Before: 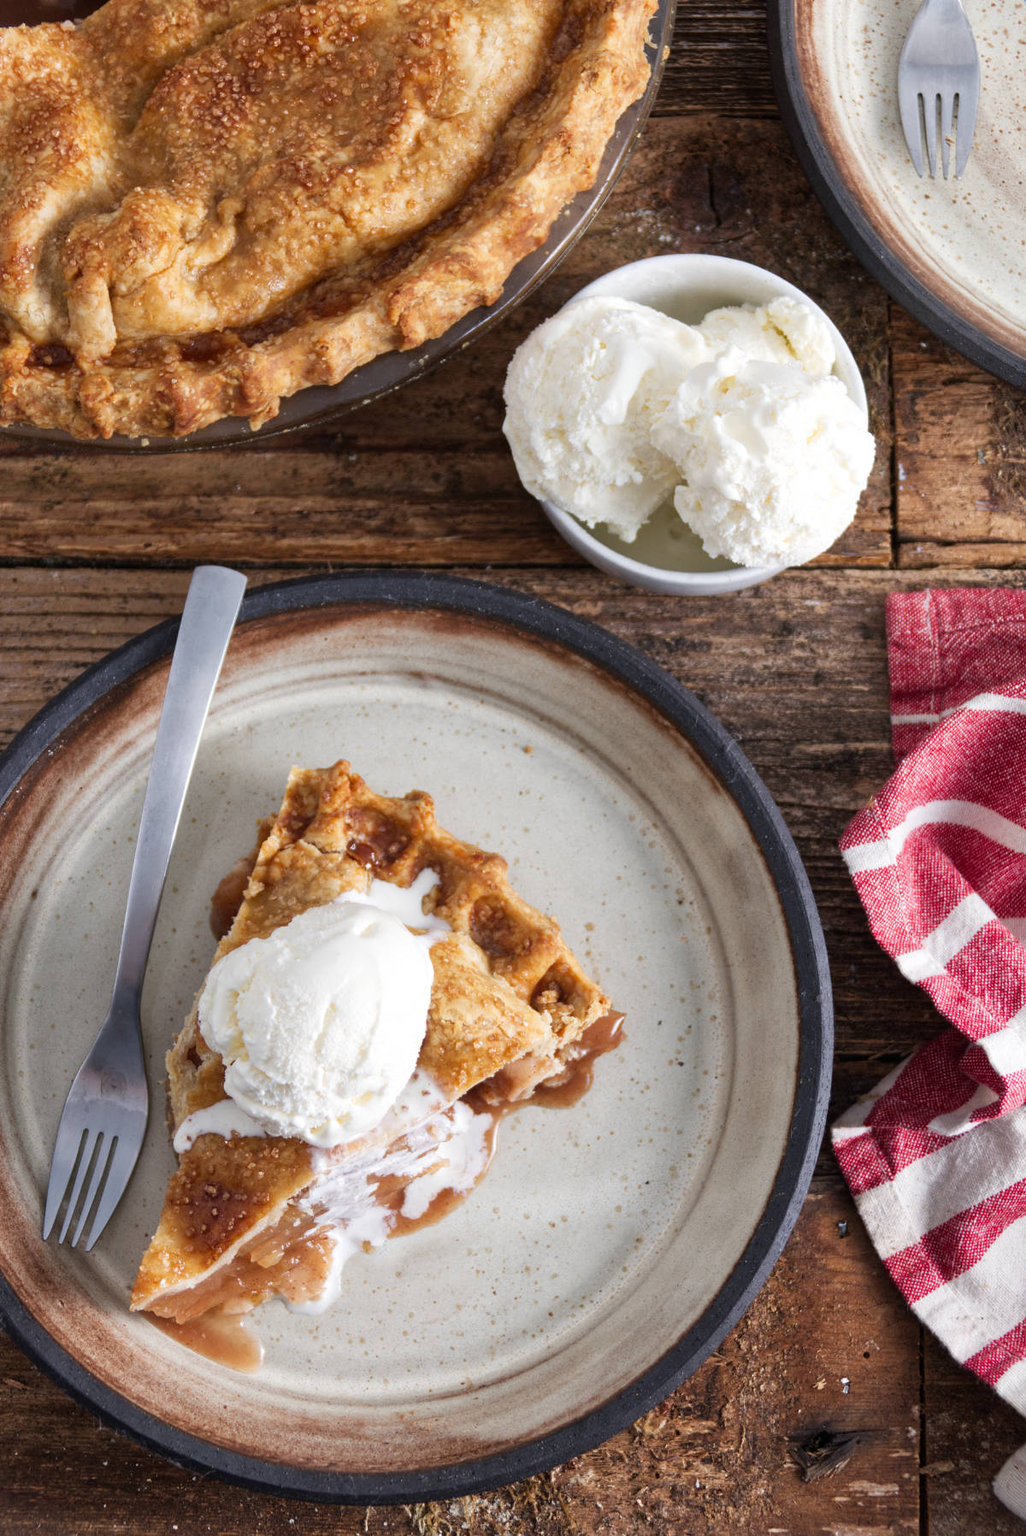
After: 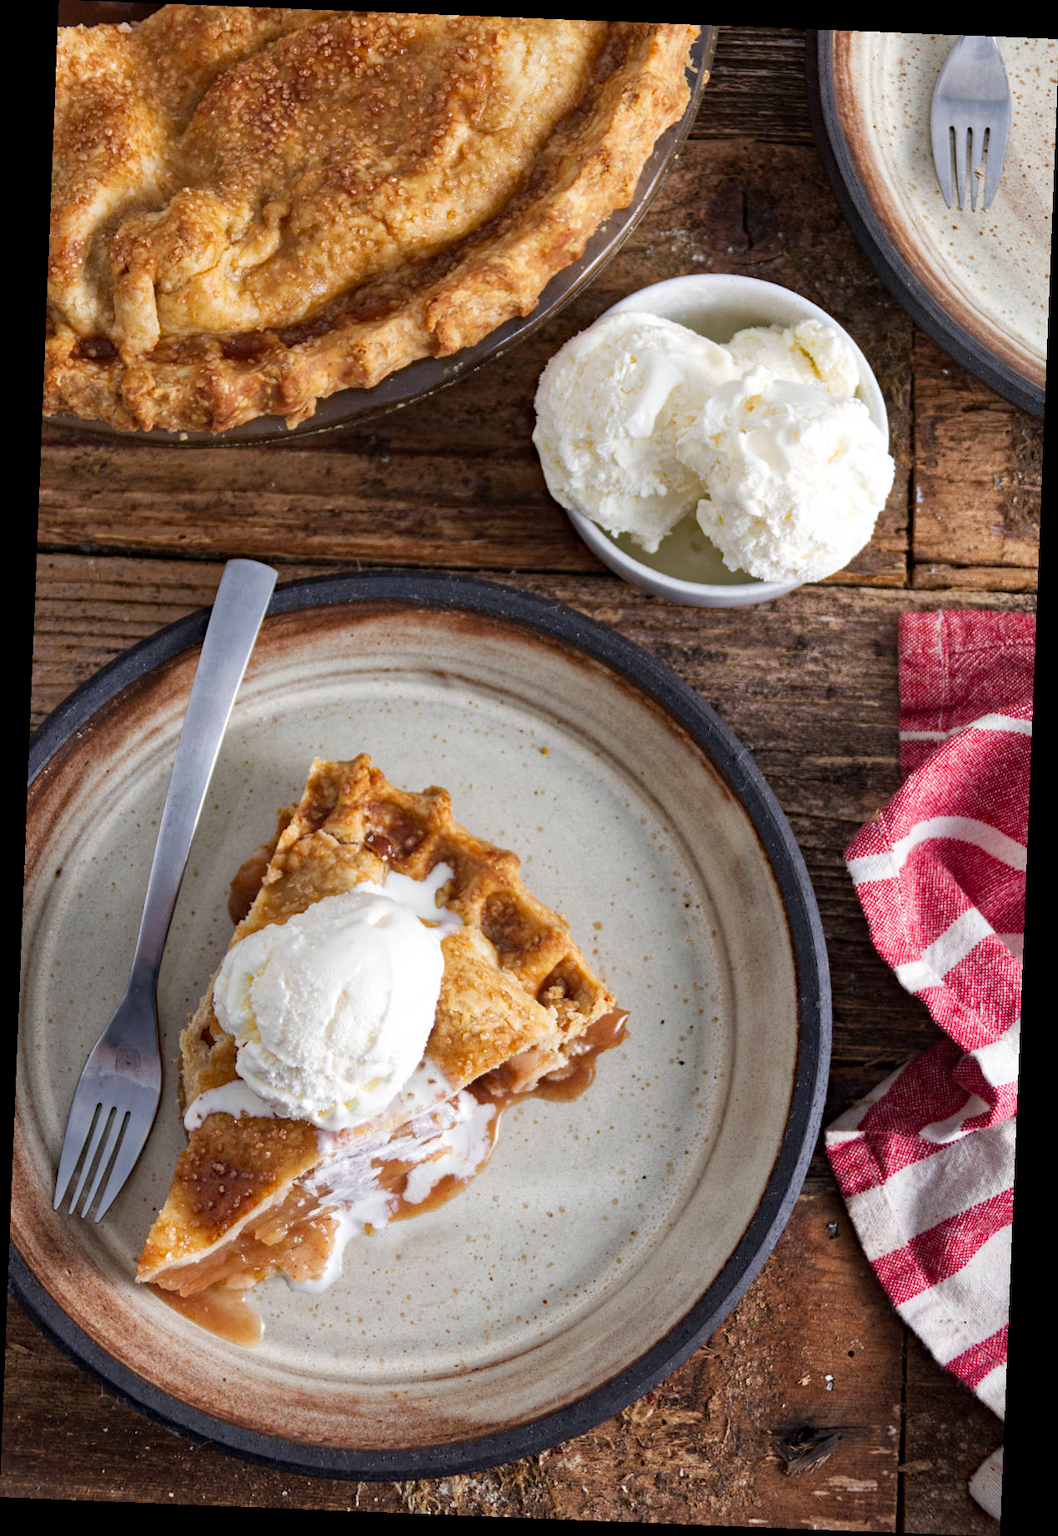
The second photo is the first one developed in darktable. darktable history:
rotate and perspective: rotation 2.27°, automatic cropping off
haze removal: strength 0.29, distance 0.25, compatibility mode true, adaptive false
